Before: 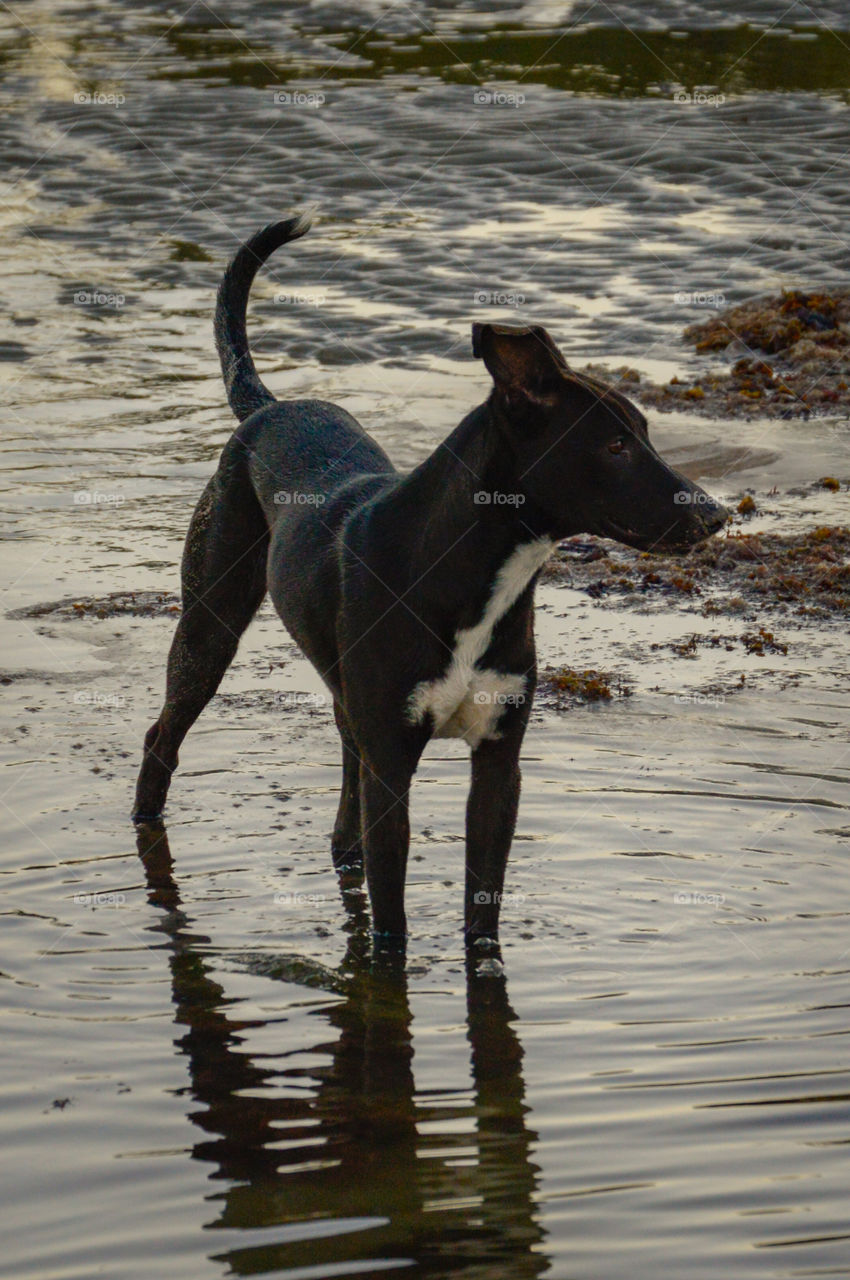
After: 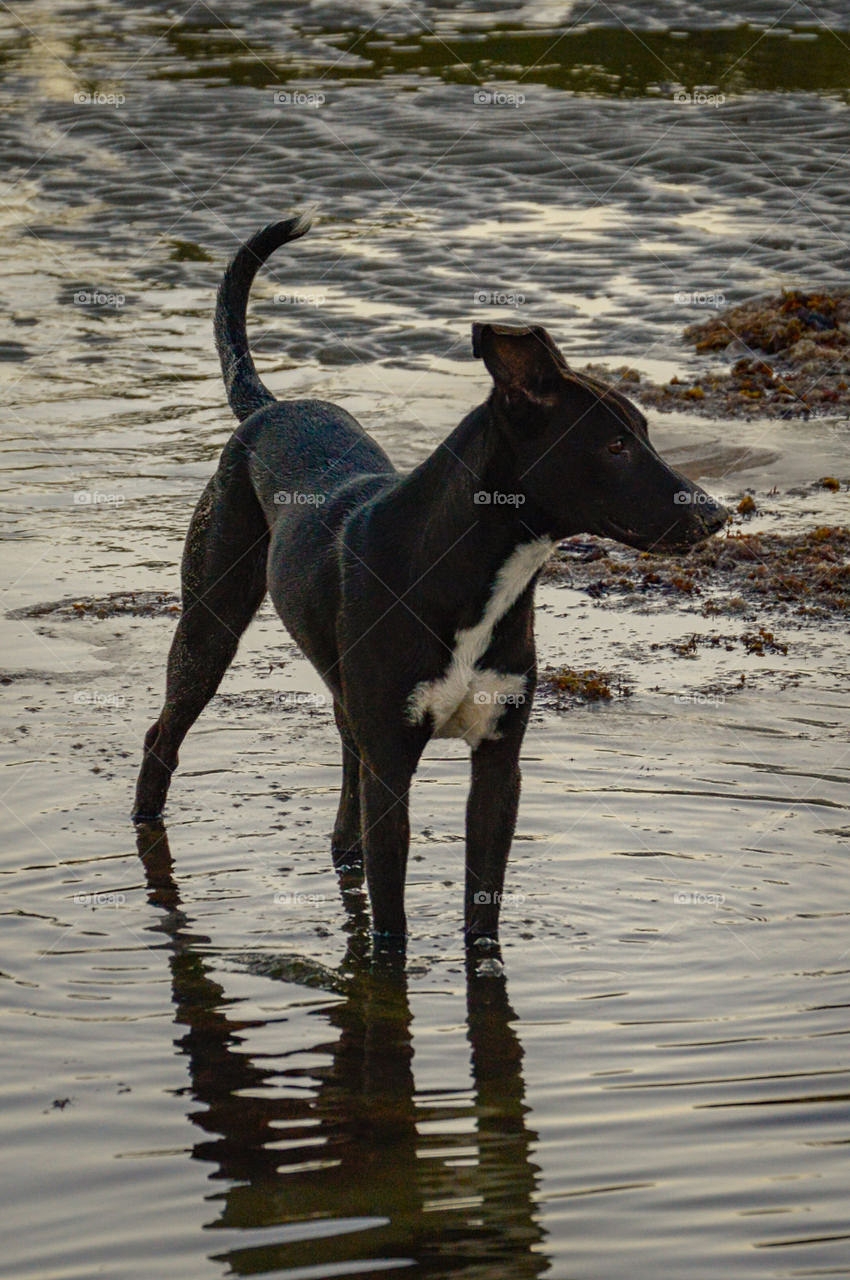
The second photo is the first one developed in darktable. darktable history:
contrast equalizer: y [[0.5, 0.5, 0.5, 0.512, 0.552, 0.62], [0.5 ×6], [0.5 ×4, 0.504, 0.553], [0 ×6], [0 ×6]]
